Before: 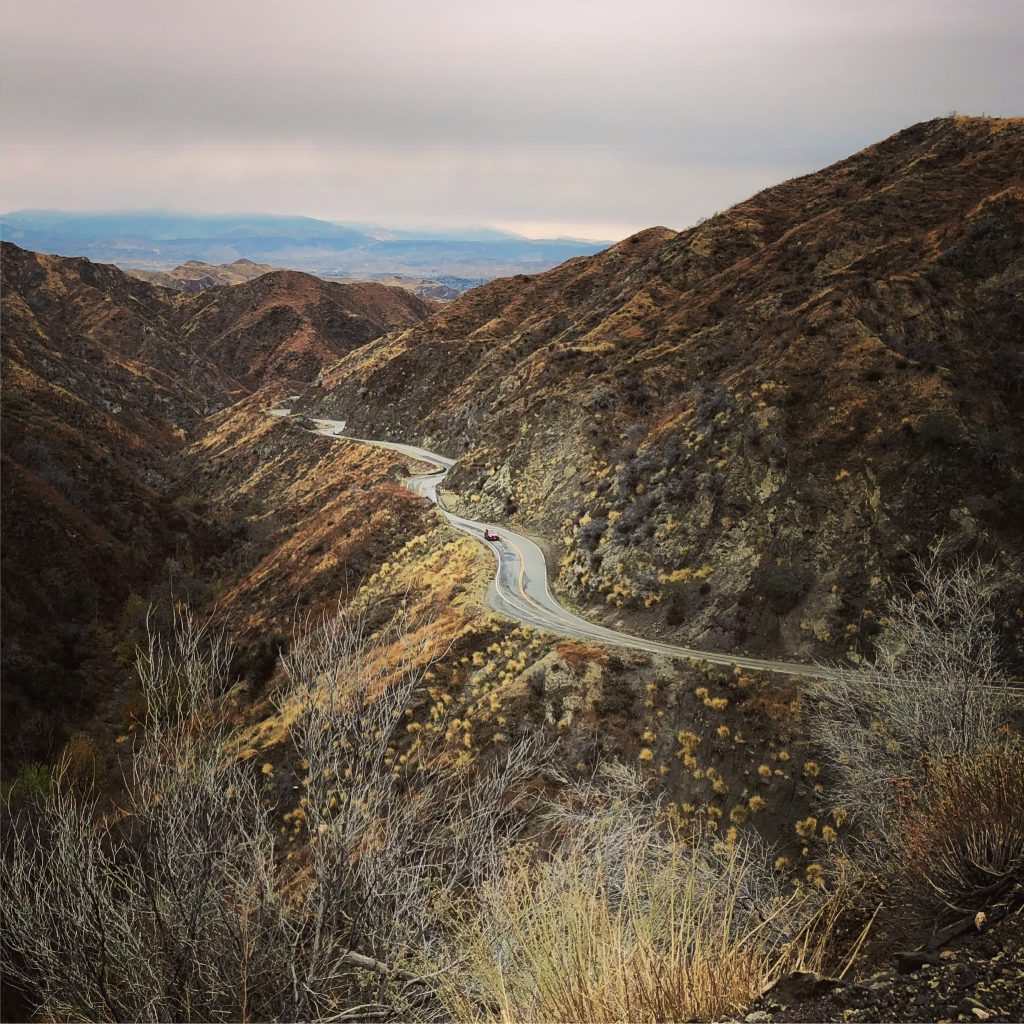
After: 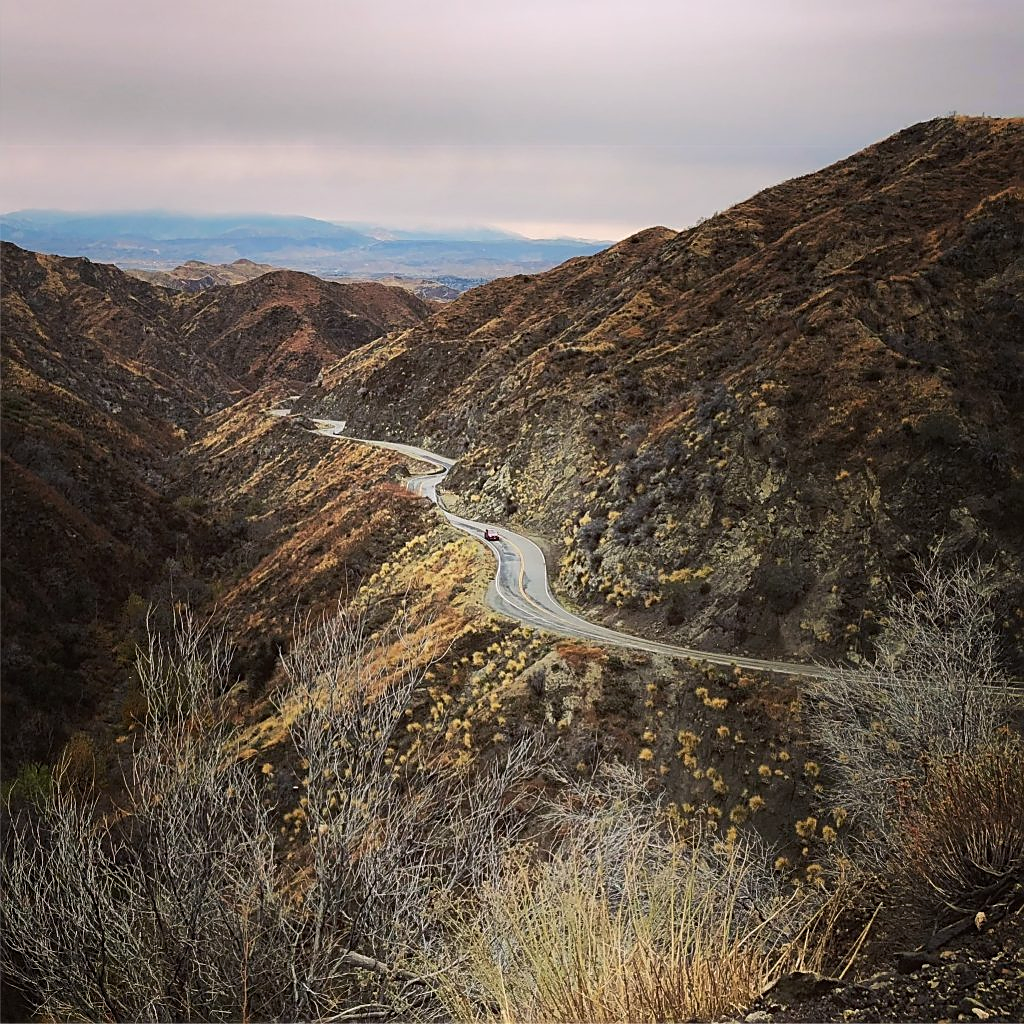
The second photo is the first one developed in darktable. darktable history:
sharpen: on, module defaults
white balance: red 1.009, blue 1.027
